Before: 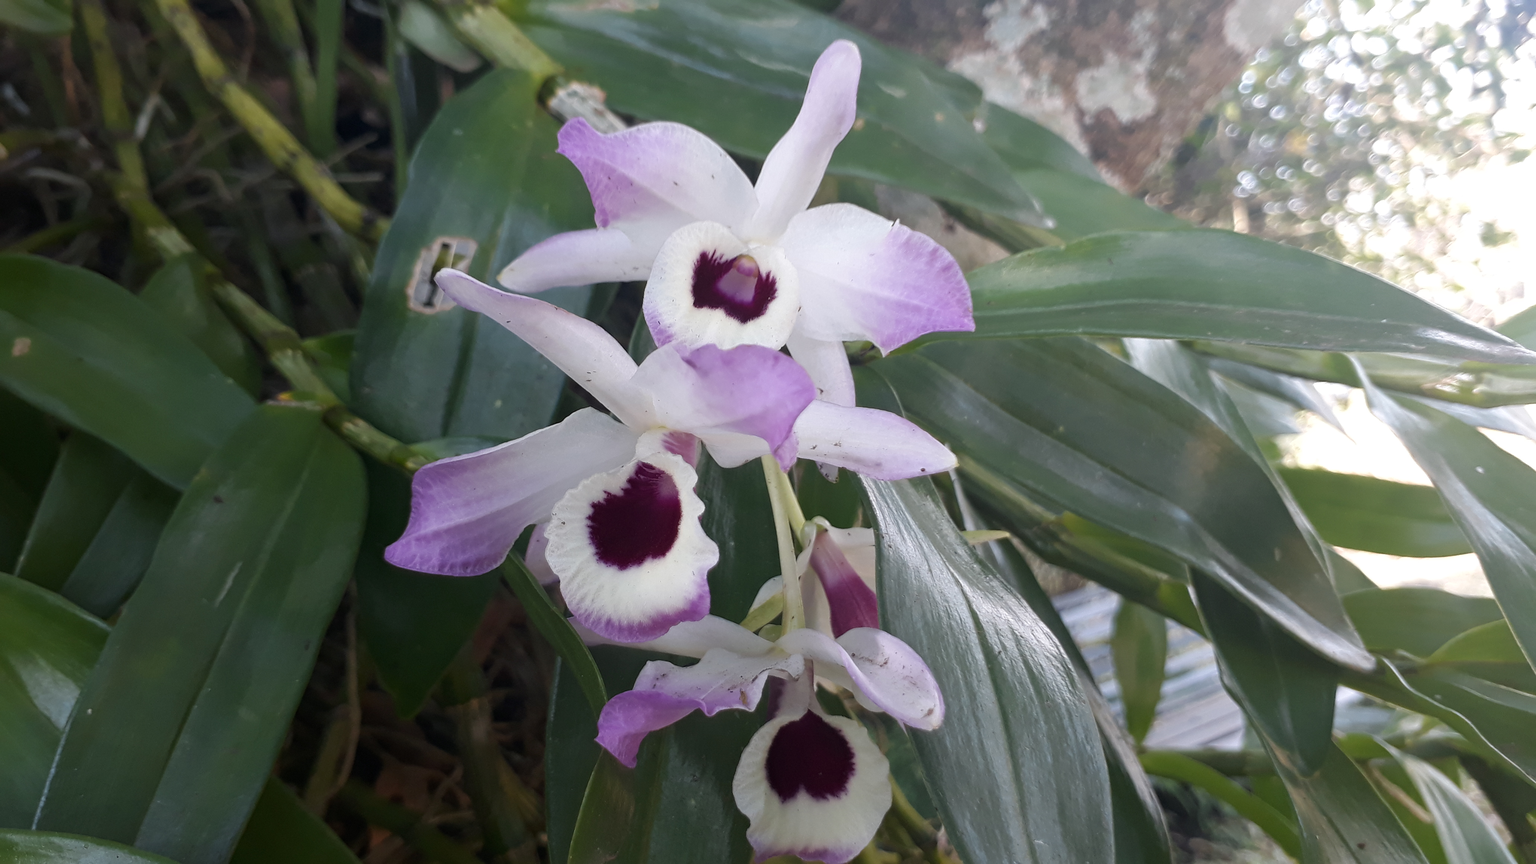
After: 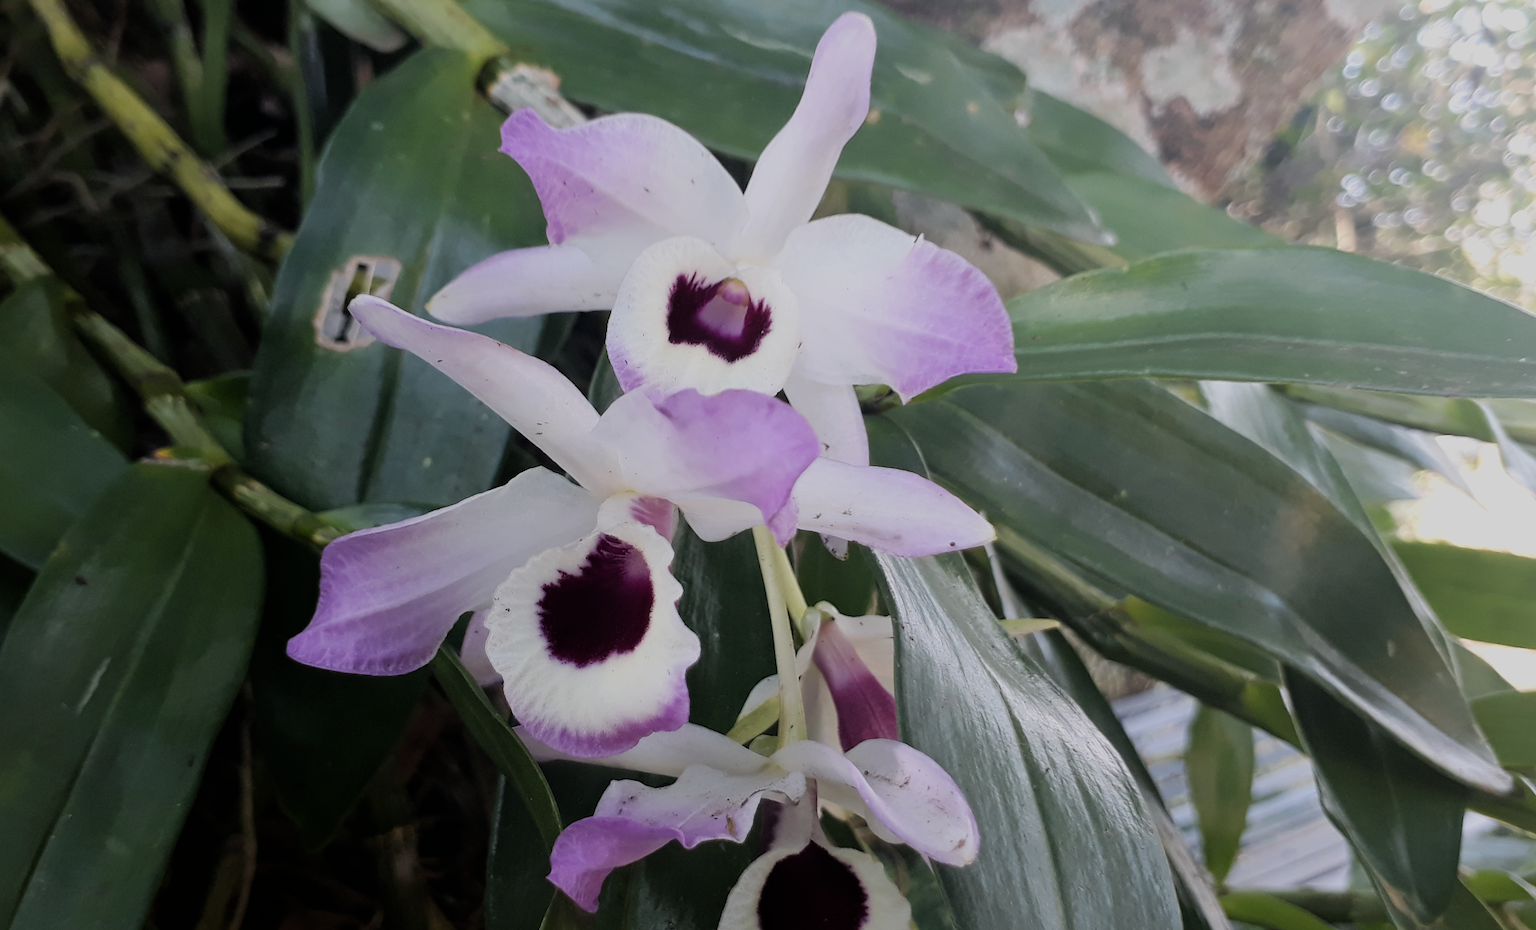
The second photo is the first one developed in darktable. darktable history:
filmic rgb: black relative exposure -9.26 EV, white relative exposure 6.74 EV, hardness 3.08, contrast 1.061, color science v6 (2022)
crop: left 9.959%, top 3.518%, right 9.163%, bottom 9.342%
